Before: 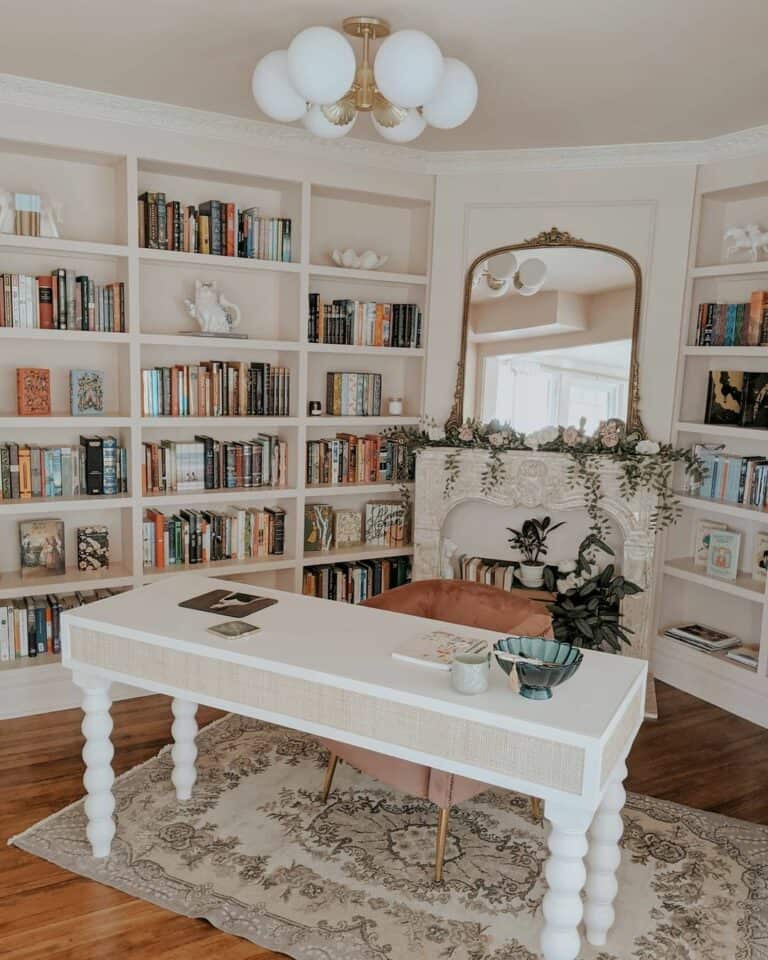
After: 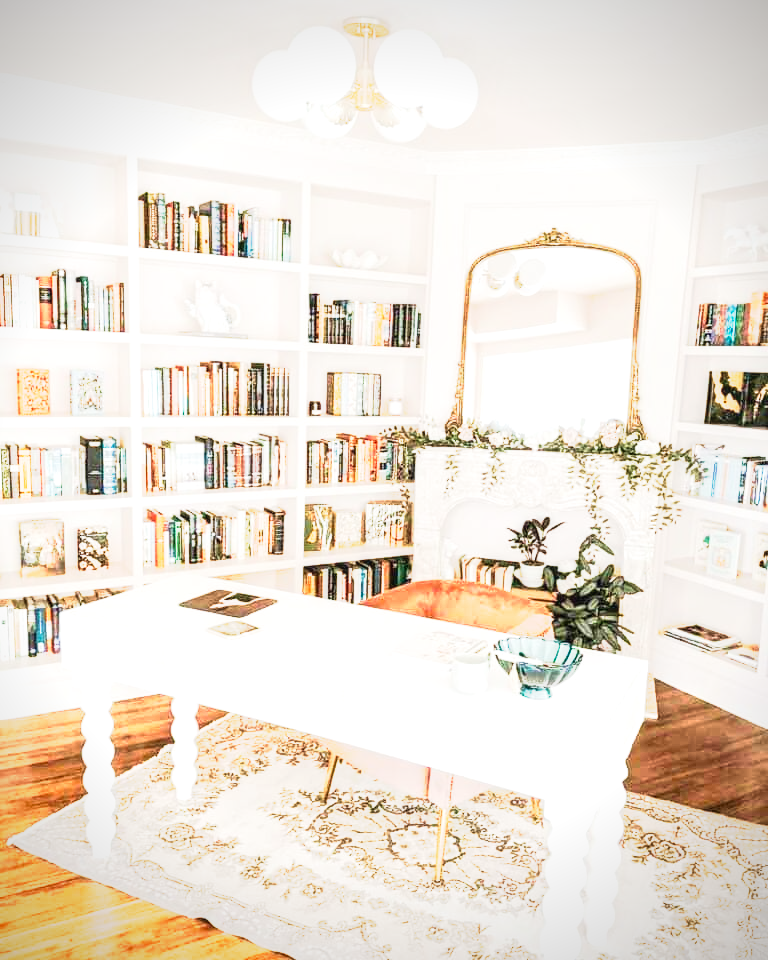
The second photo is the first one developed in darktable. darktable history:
local contrast: on, module defaults
exposure: black level correction 0, exposure 1.2 EV, compensate highlight preservation false
vignetting: saturation 0, unbound false
tone curve: curves: ch0 [(0, 0) (0.003, 0.005) (0.011, 0.018) (0.025, 0.041) (0.044, 0.072) (0.069, 0.113) (0.1, 0.163) (0.136, 0.221) (0.177, 0.289) (0.224, 0.366) (0.277, 0.452) (0.335, 0.546) (0.399, 0.65) (0.468, 0.763) (0.543, 0.885) (0.623, 0.93) (0.709, 0.946) (0.801, 0.963) (0.898, 0.981) (1, 1)], preserve colors none
velvia: strength 45%
